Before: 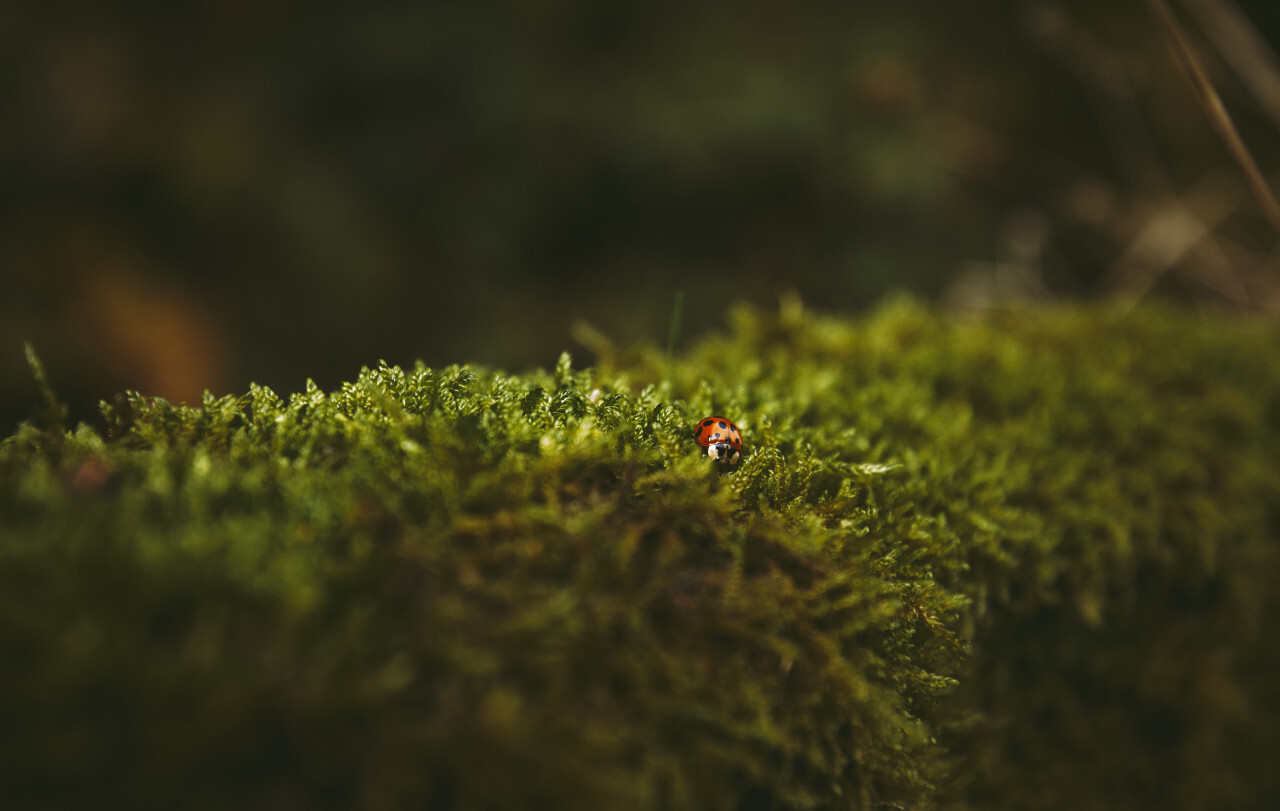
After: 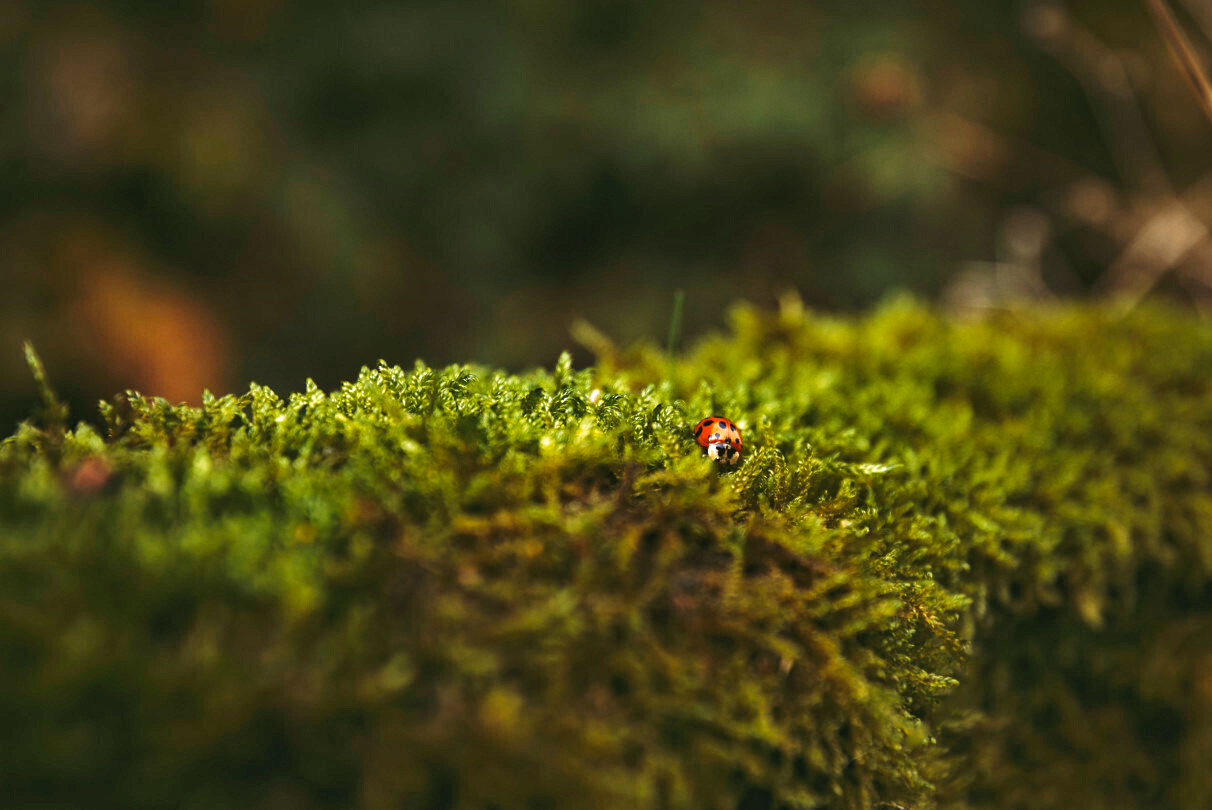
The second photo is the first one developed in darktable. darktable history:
haze removal: adaptive false
exposure: black level correction 0.001, exposure 0.5 EV, compensate highlight preservation false
tone equalizer: edges refinement/feathering 500, mask exposure compensation -1.57 EV, preserve details no
crop and rotate: left 0%, right 5.249%
shadows and highlights: low approximation 0.01, soften with gaussian
